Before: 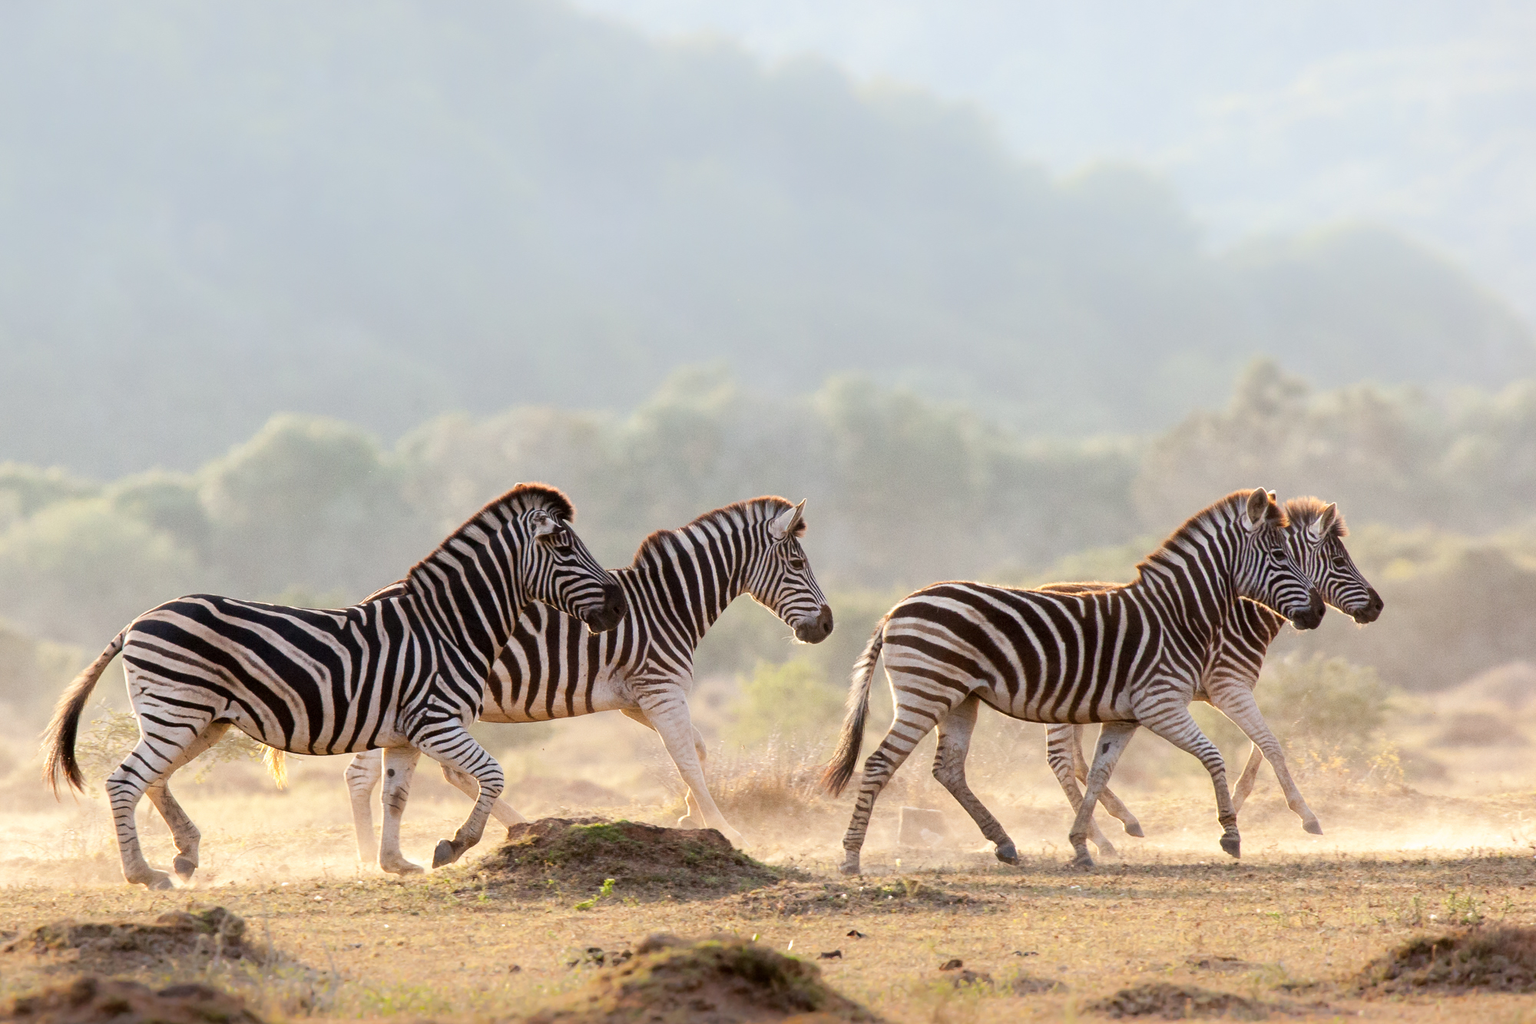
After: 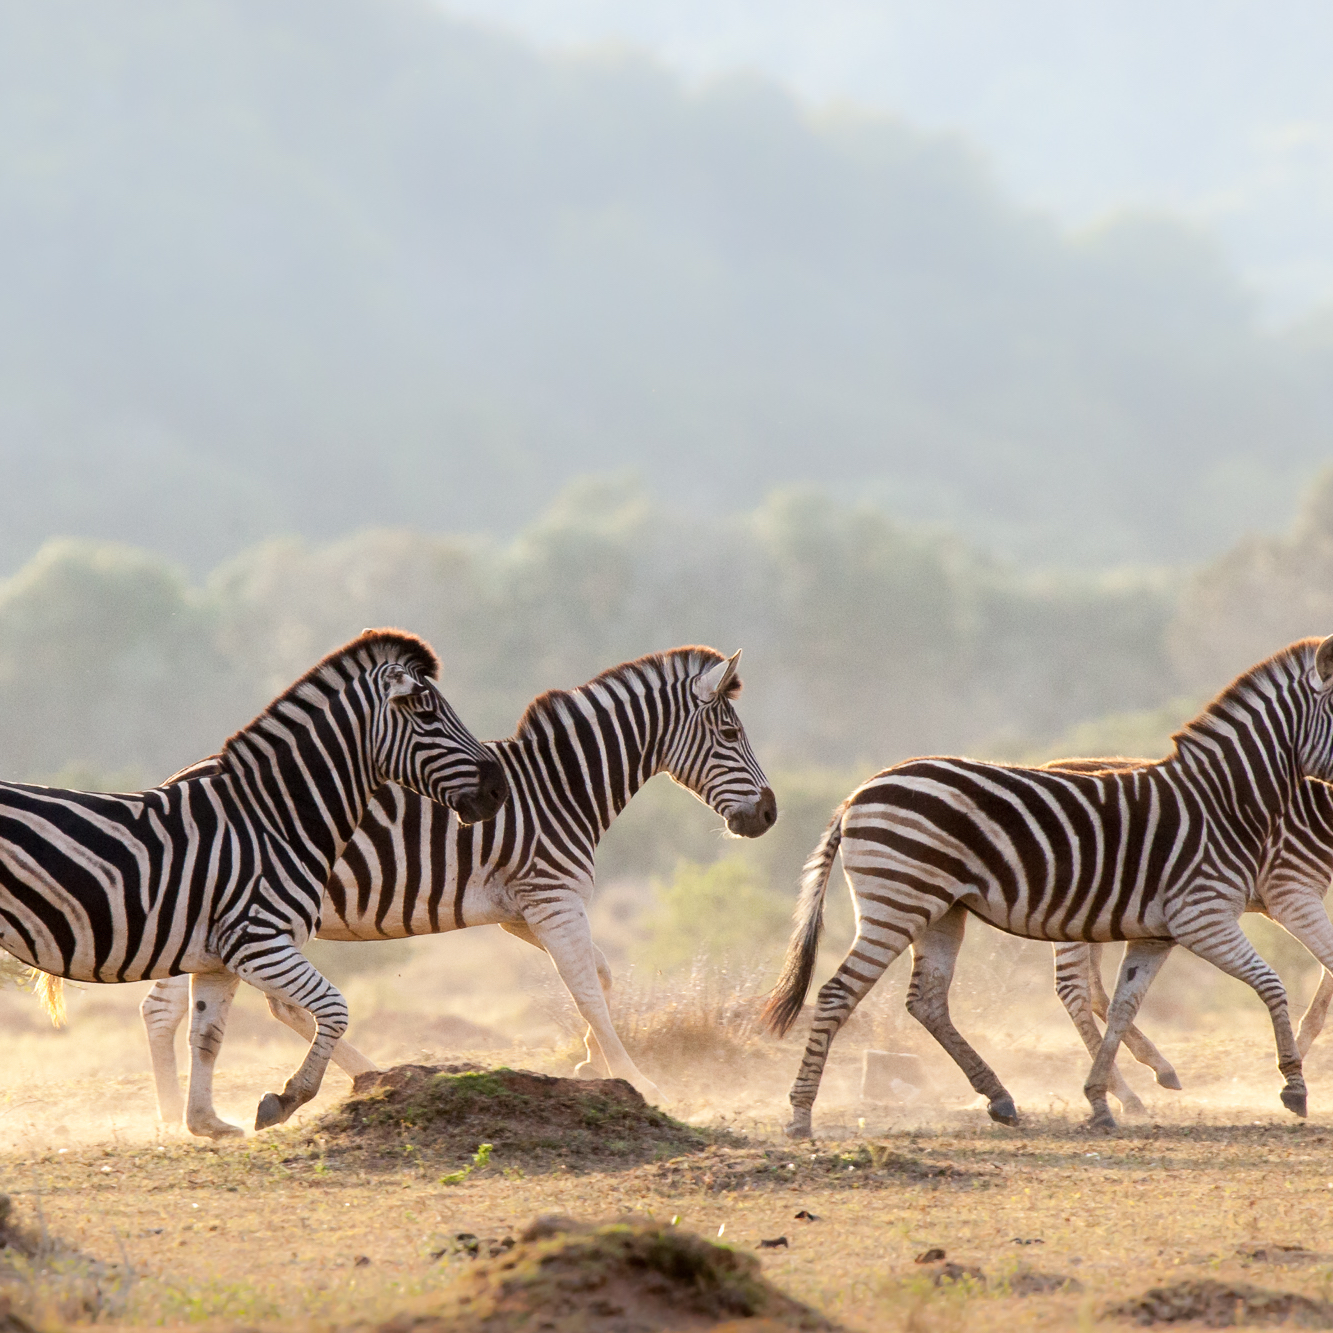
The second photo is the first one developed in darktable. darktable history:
crop and rotate: left 15.432%, right 17.912%
